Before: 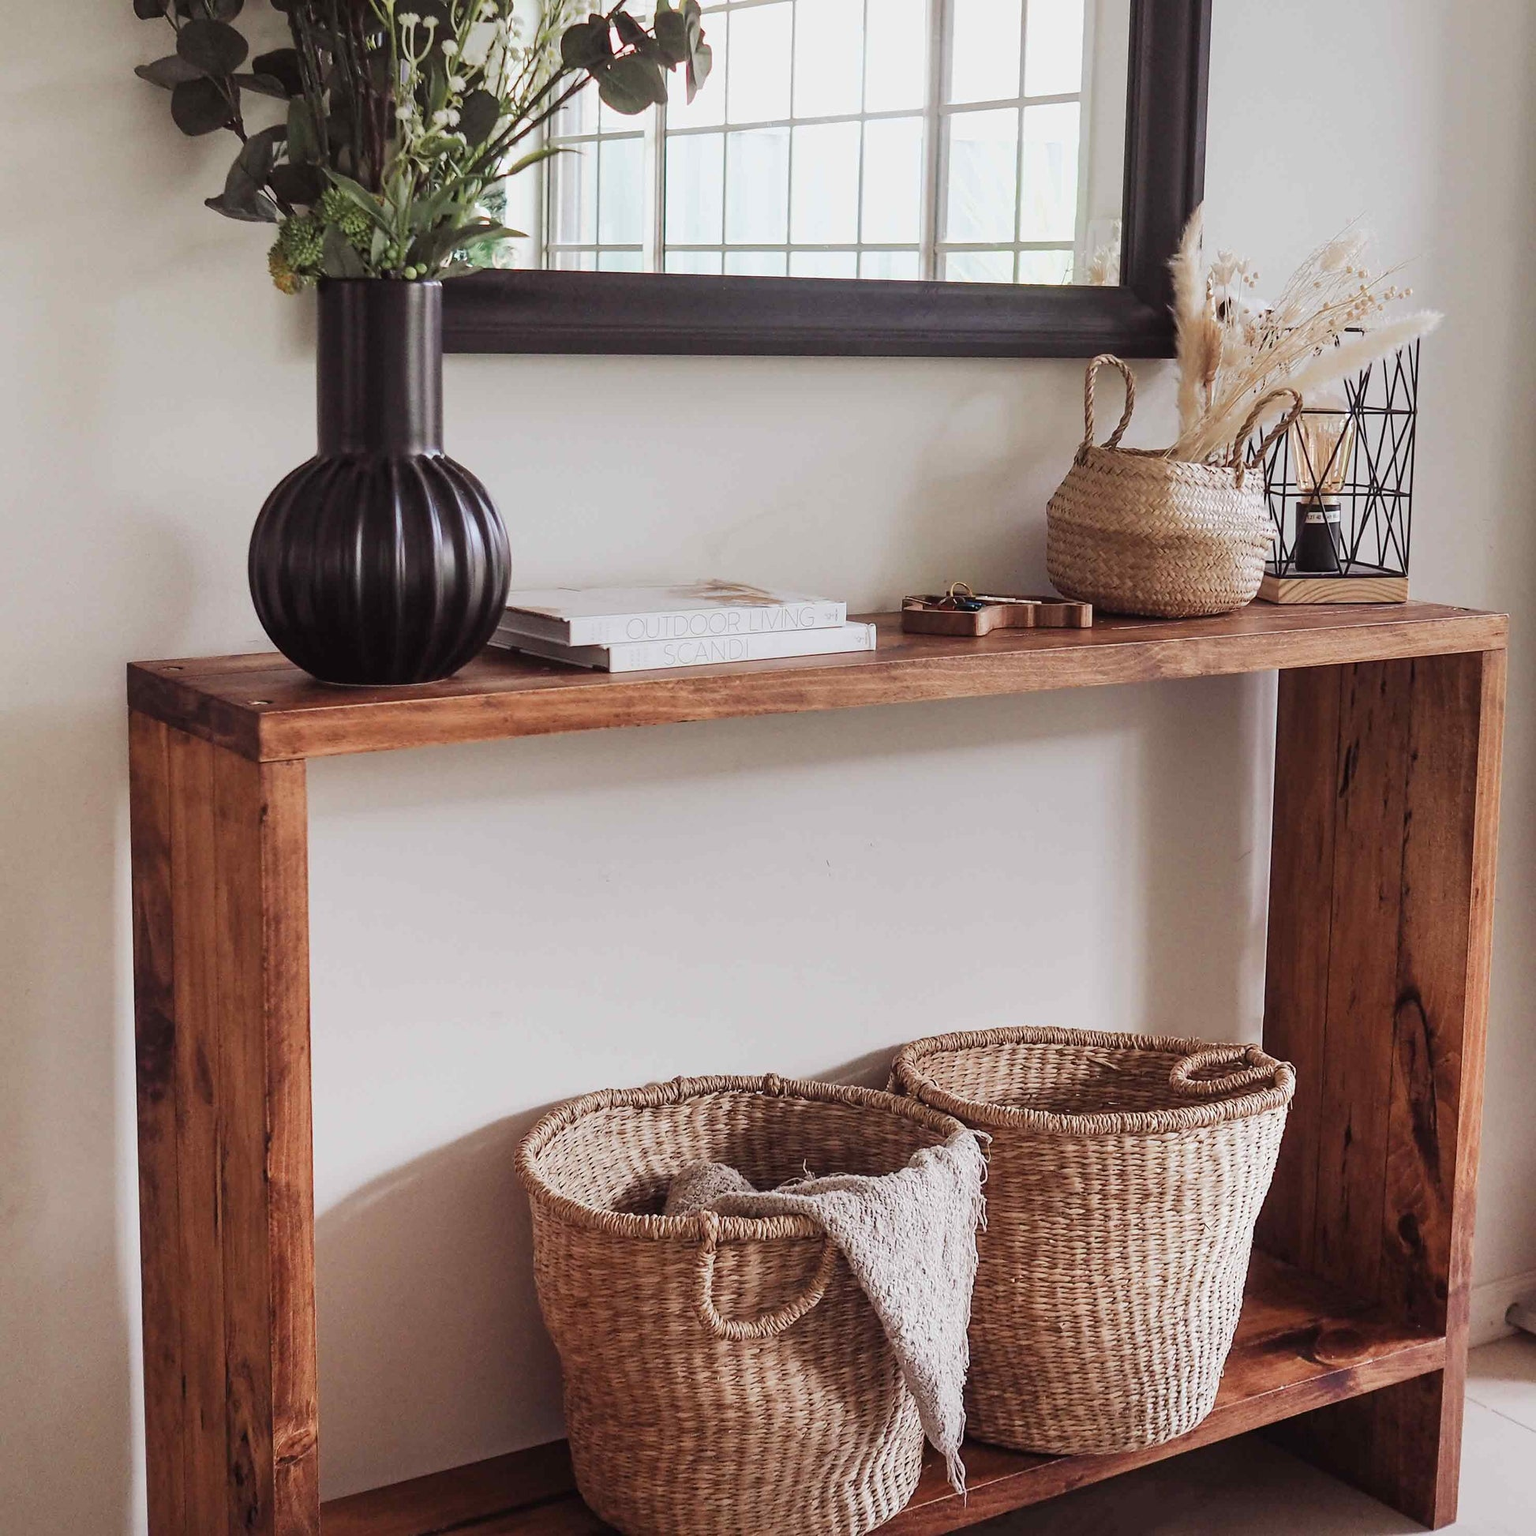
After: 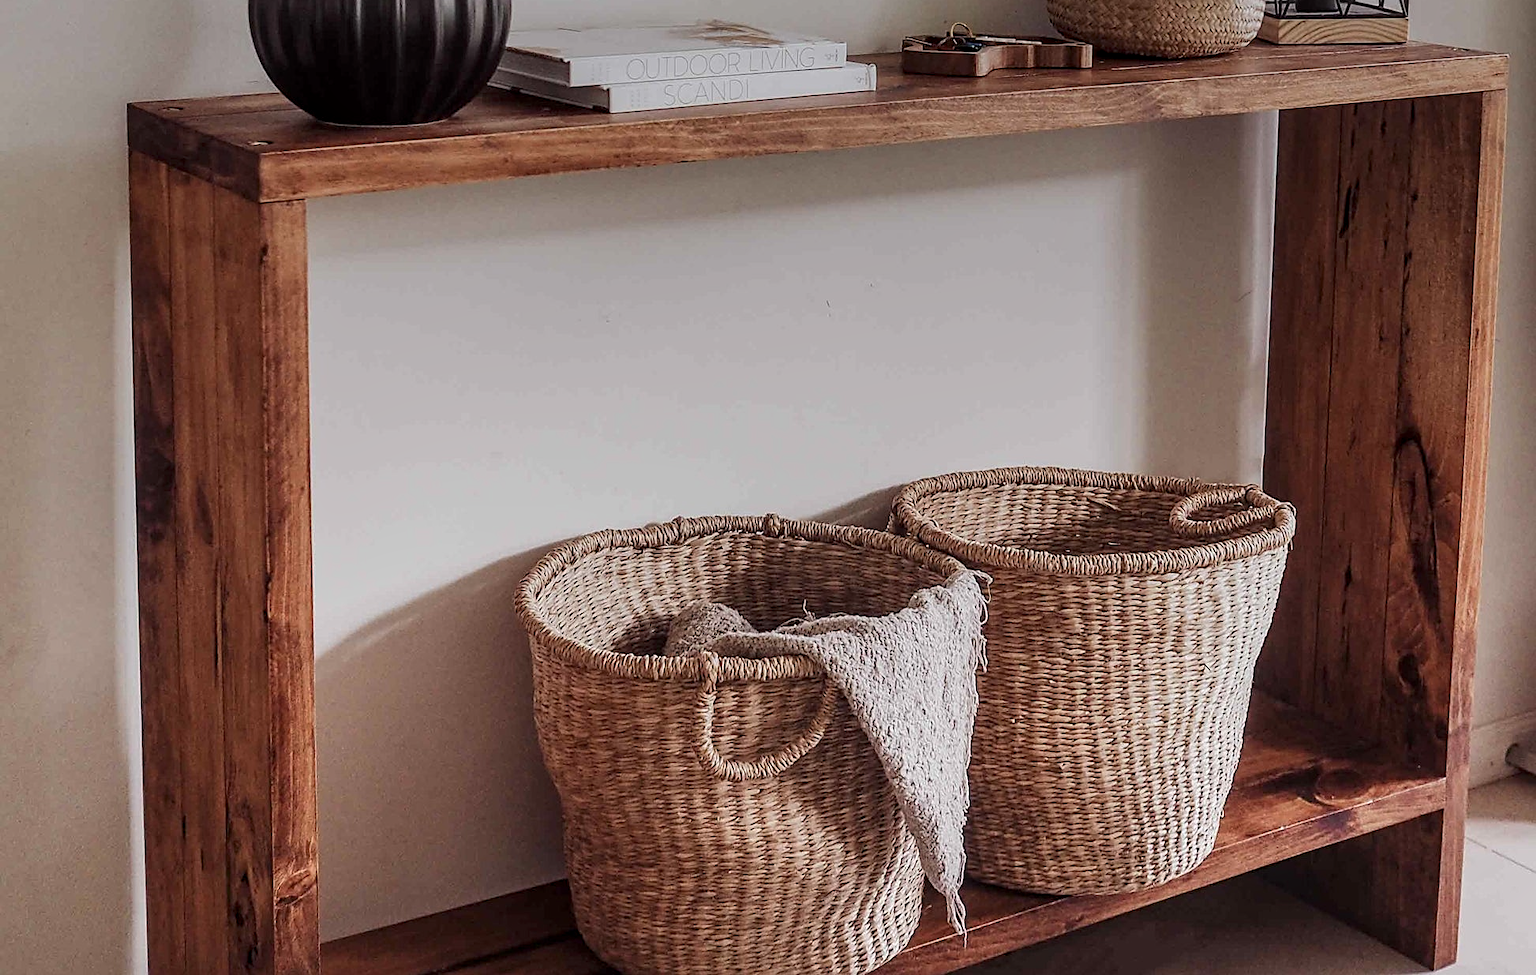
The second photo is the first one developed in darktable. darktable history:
sharpen: on, module defaults
crop and rotate: top 36.435%
local contrast: on, module defaults
graduated density: on, module defaults
